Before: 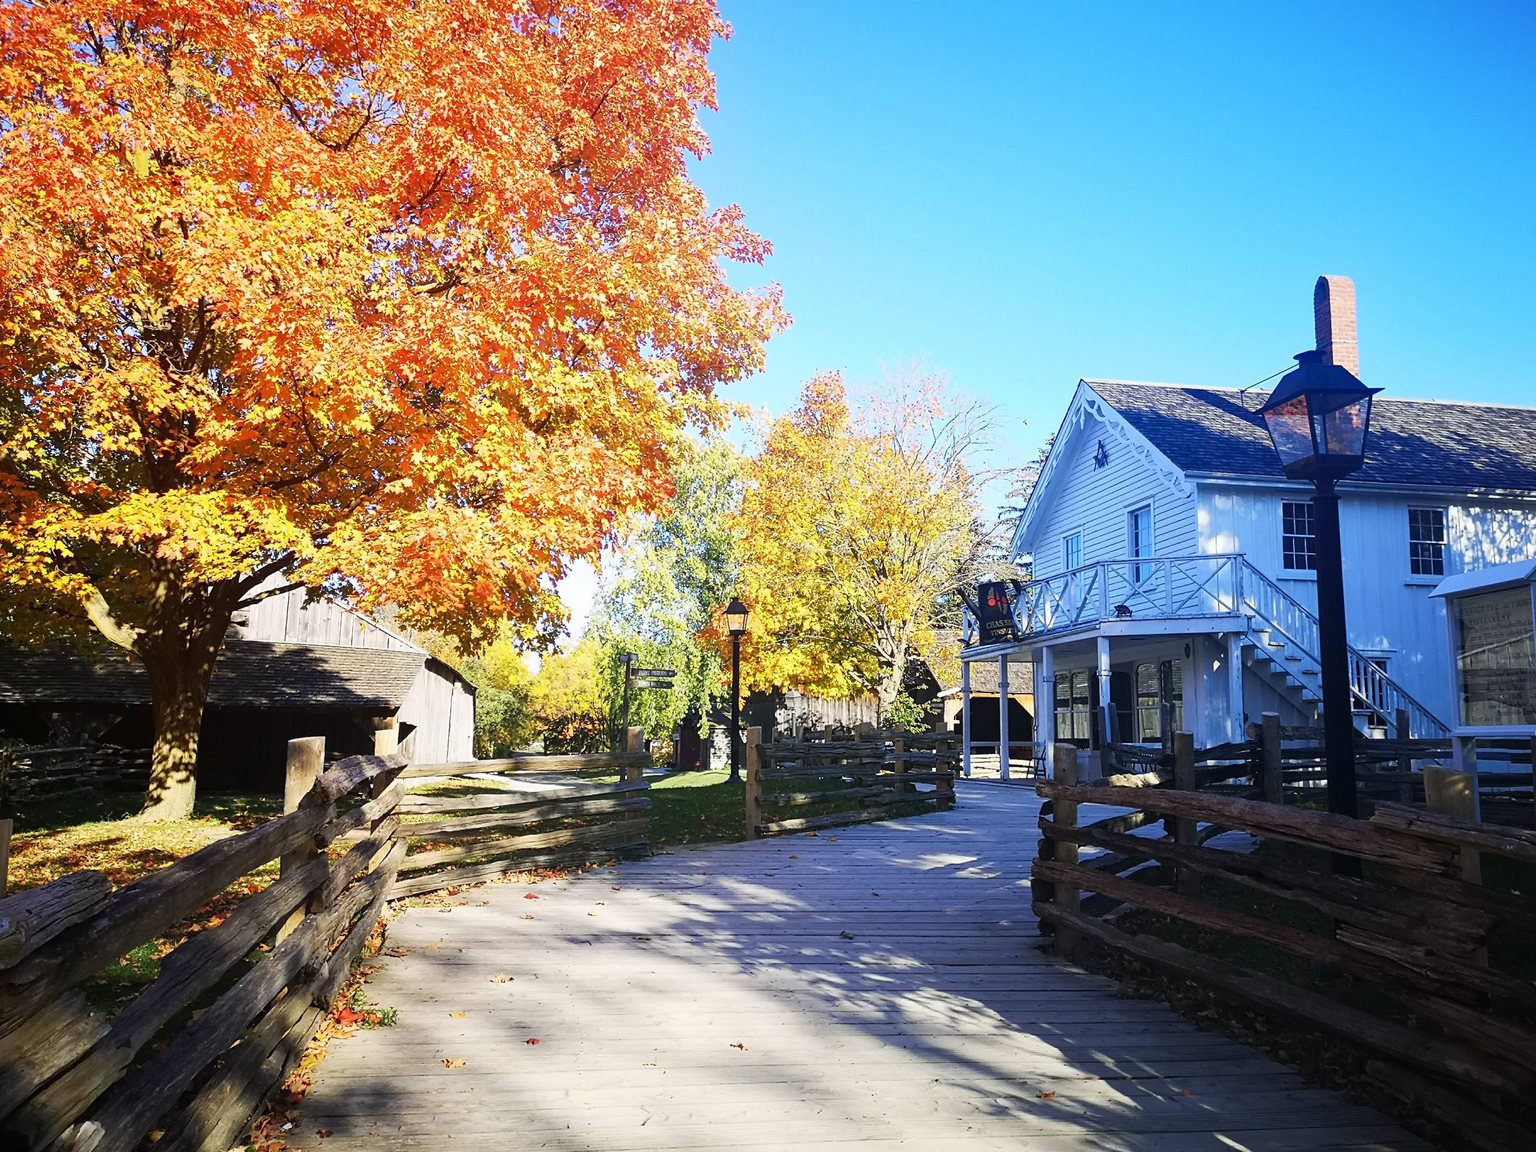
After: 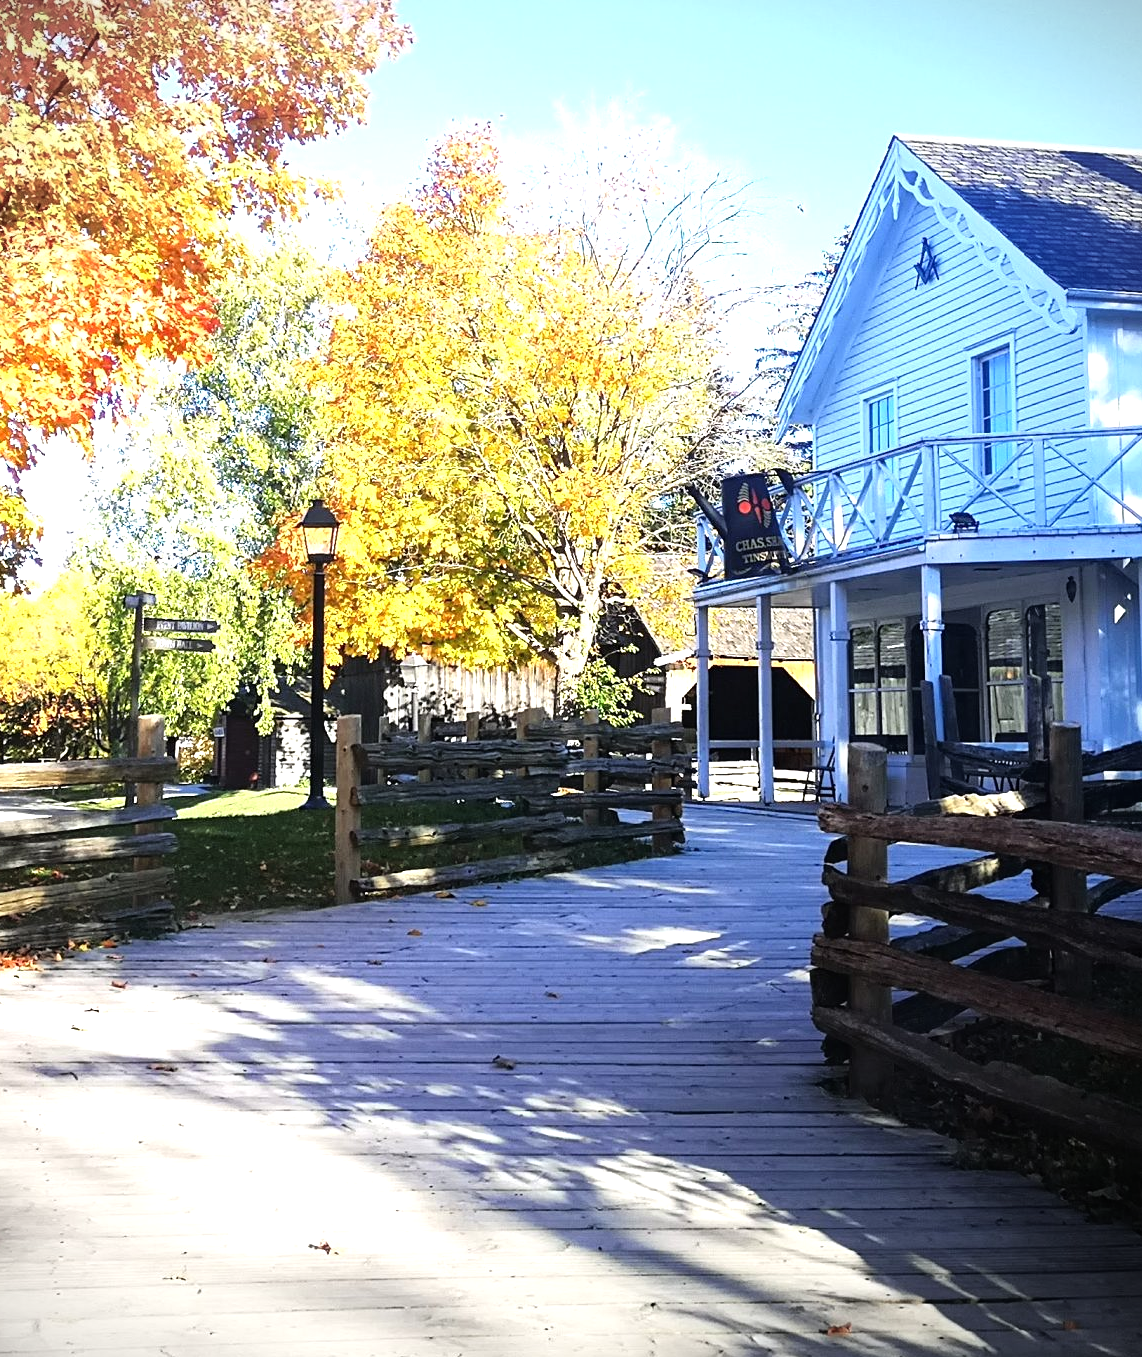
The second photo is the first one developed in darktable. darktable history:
crop: left 35.475%, top 25.862%, right 19.883%, bottom 3.425%
tone equalizer: -8 EV -0.766 EV, -7 EV -0.683 EV, -6 EV -0.616 EV, -5 EV -0.411 EV, -3 EV 0.395 EV, -2 EV 0.6 EV, -1 EV 0.677 EV, +0 EV 0.726 EV
vignetting: fall-off start 97.23%, width/height ratio 1.18
